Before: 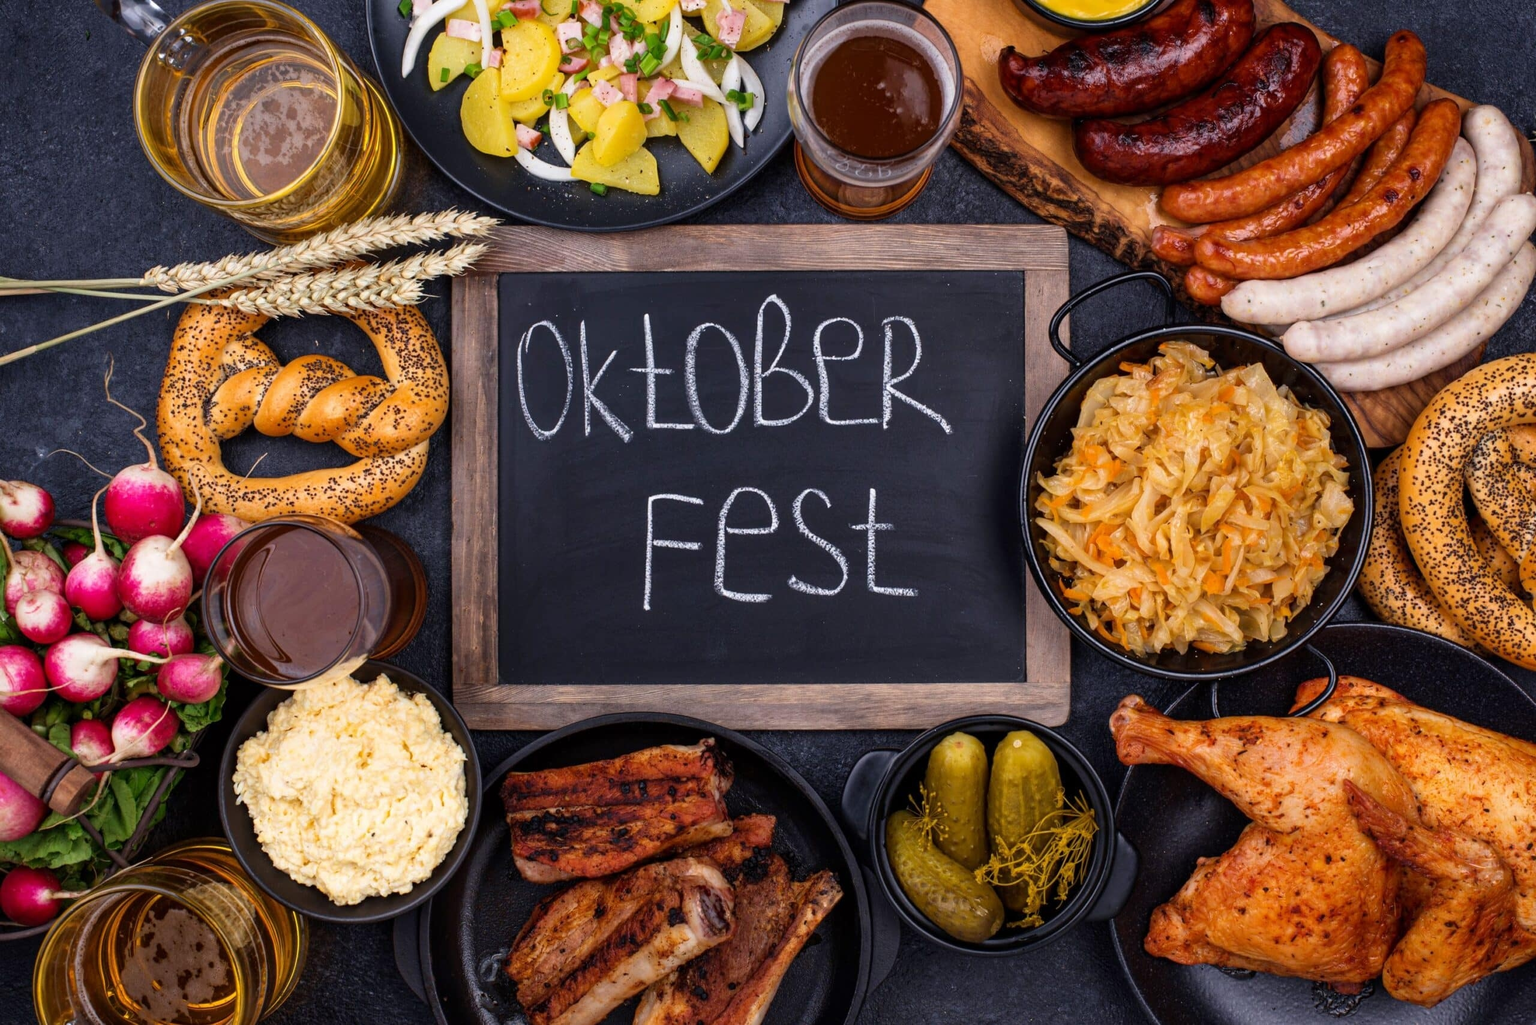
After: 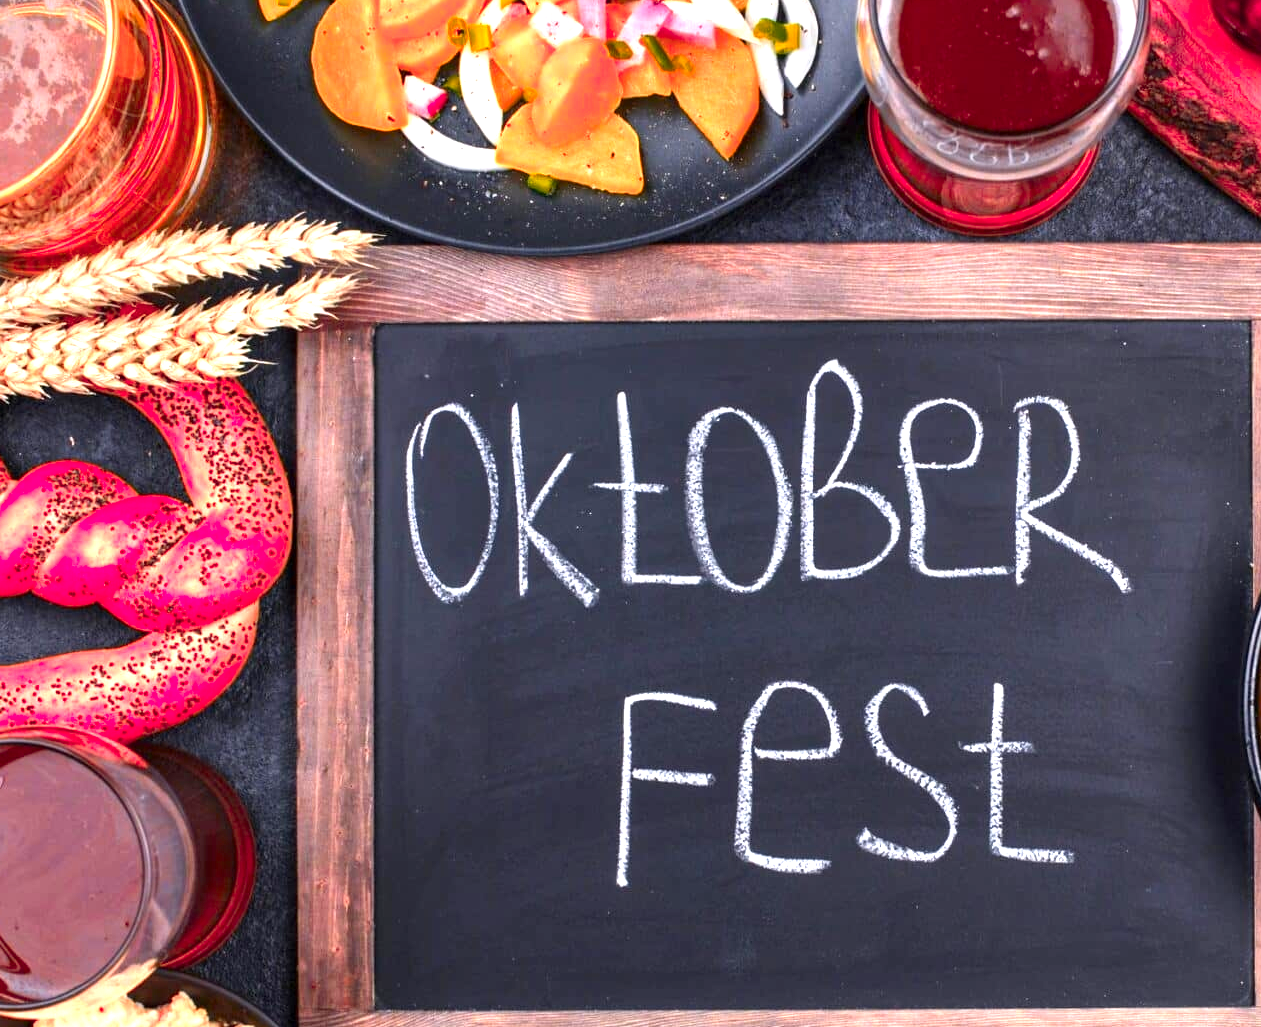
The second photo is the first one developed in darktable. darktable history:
exposure: exposure 1.137 EV, compensate highlight preservation false
color zones: curves: ch1 [(0.24, 0.634) (0.75, 0.5)]; ch2 [(0.253, 0.437) (0.745, 0.491)], mix 102.12%
crop: left 17.835%, top 7.675%, right 32.881%, bottom 32.213%
white balance: emerald 1
